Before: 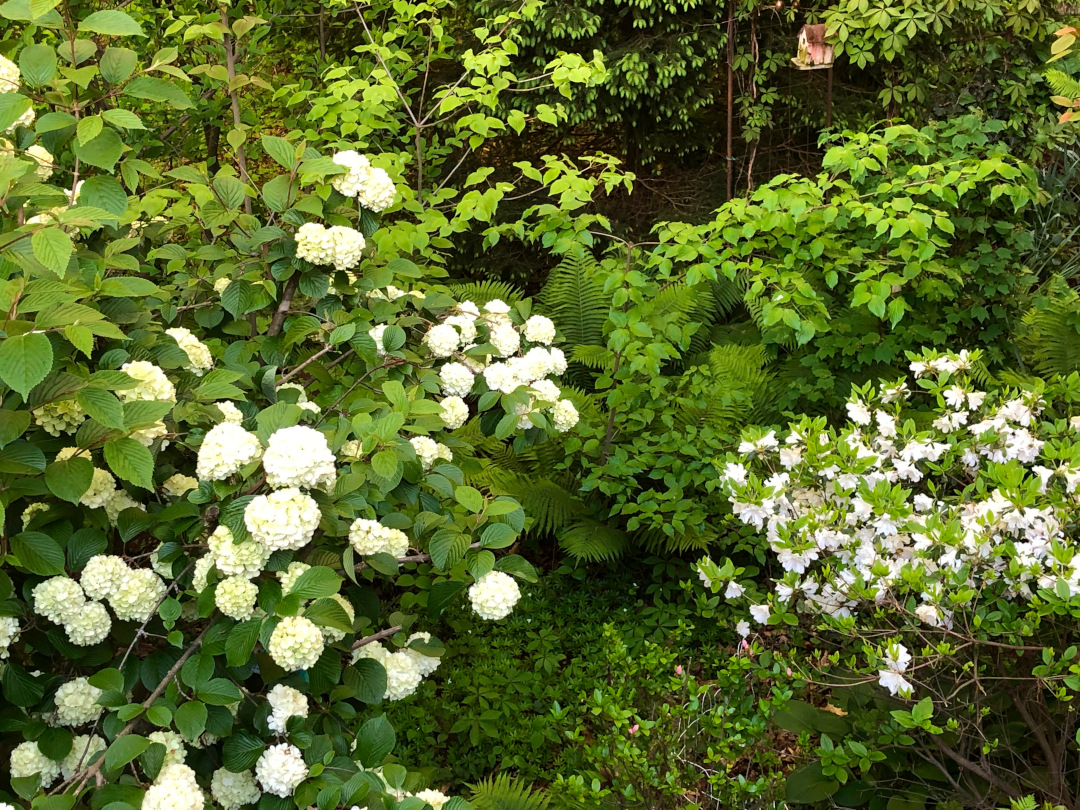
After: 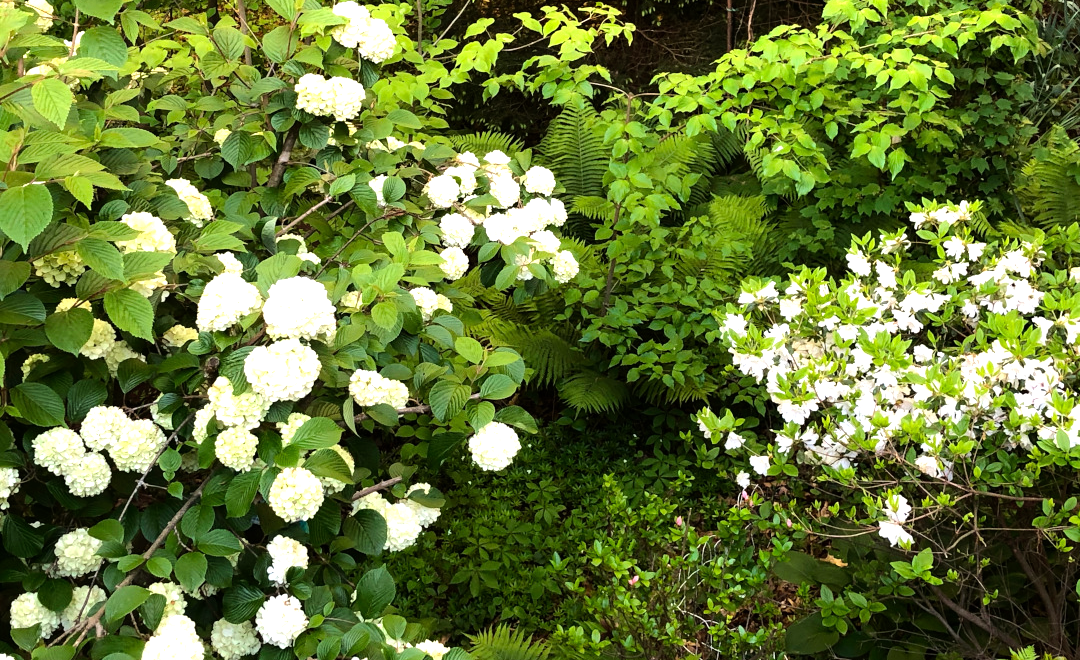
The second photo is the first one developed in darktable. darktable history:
crop and rotate: top 18.406%
tone equalizer: -8 EV -0.774 EV, -7 EV -0.689 EV, -6 EV -0.588 EV, -5 EV -0.397 EV, -3 EV 0.386 EV, -2 EV 0.6 EV, -1 EV 0.695 EV, +0 EV 0.752 EV, mask exposure compensation -0.496 EV
